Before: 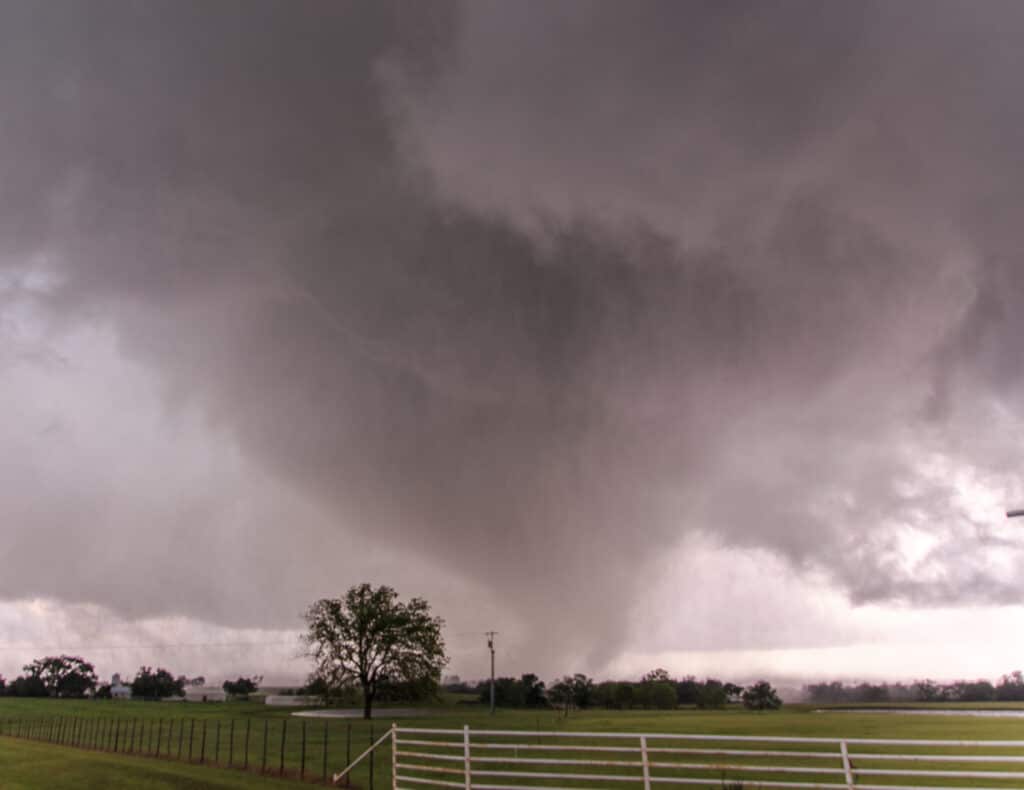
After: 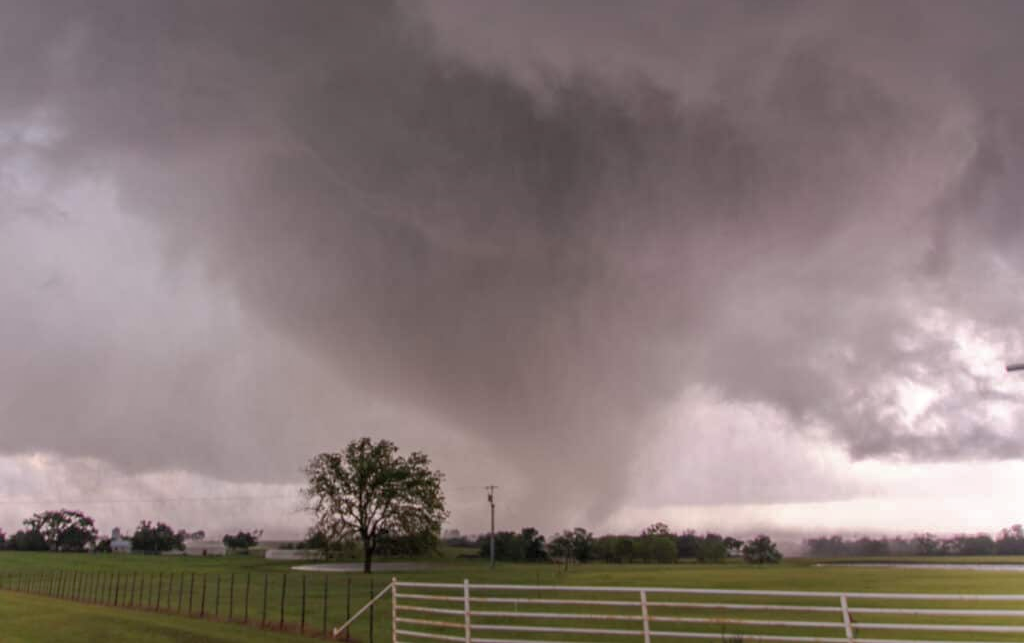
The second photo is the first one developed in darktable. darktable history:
crop and rotate: top 18.507%
shadows and highlights: on, module defaults
